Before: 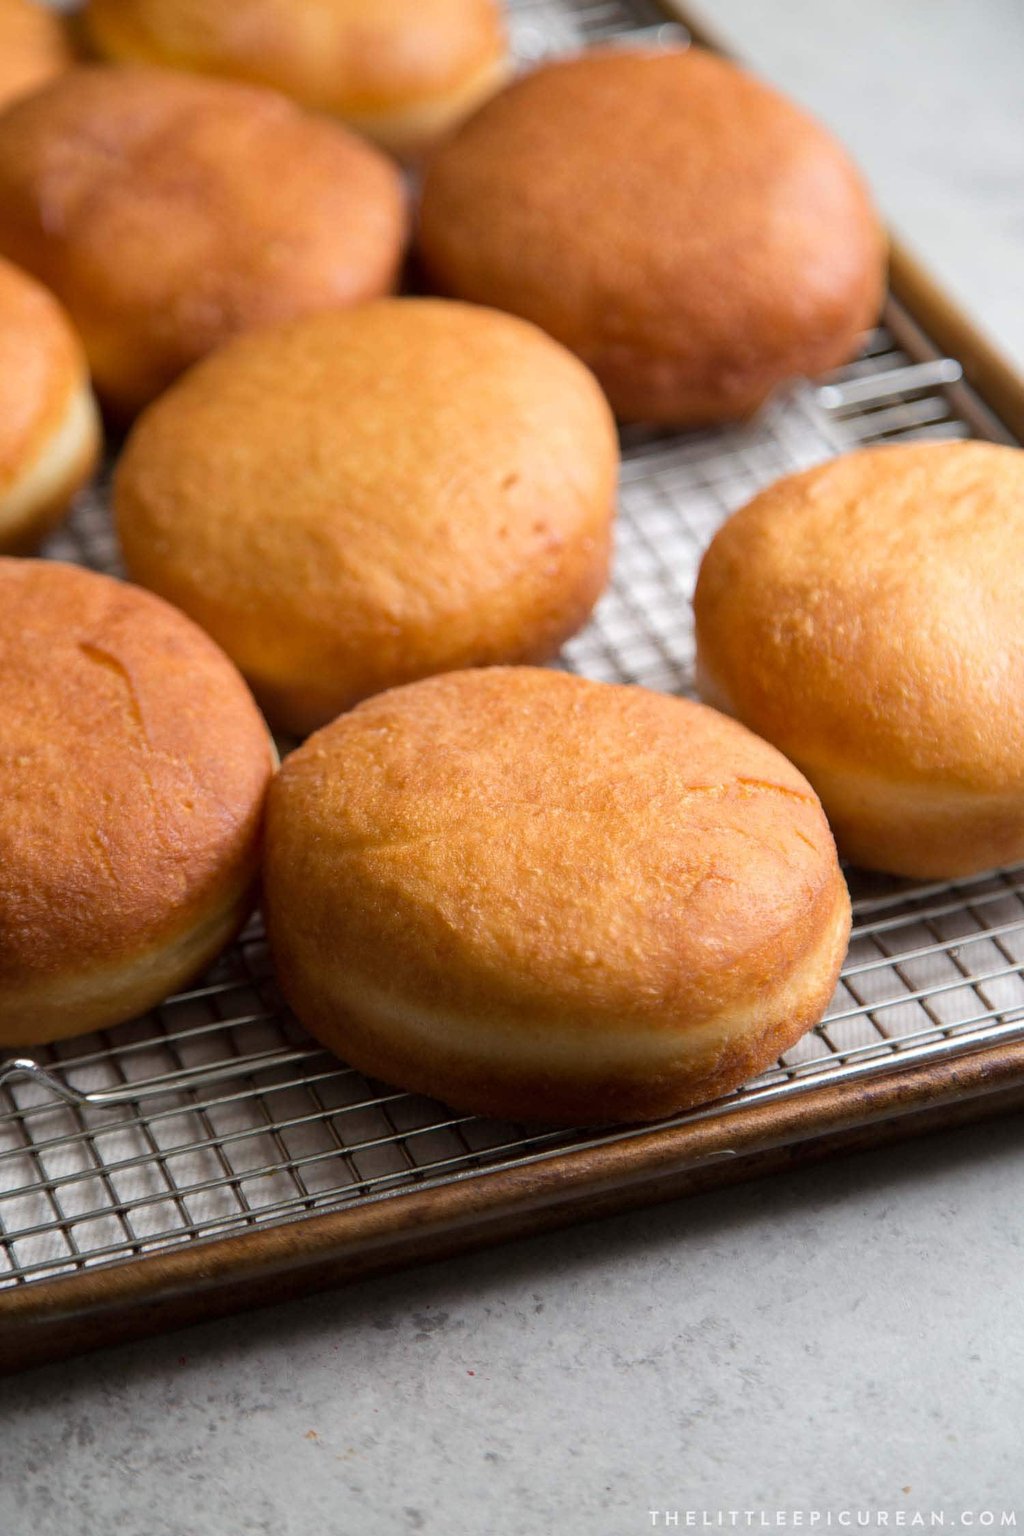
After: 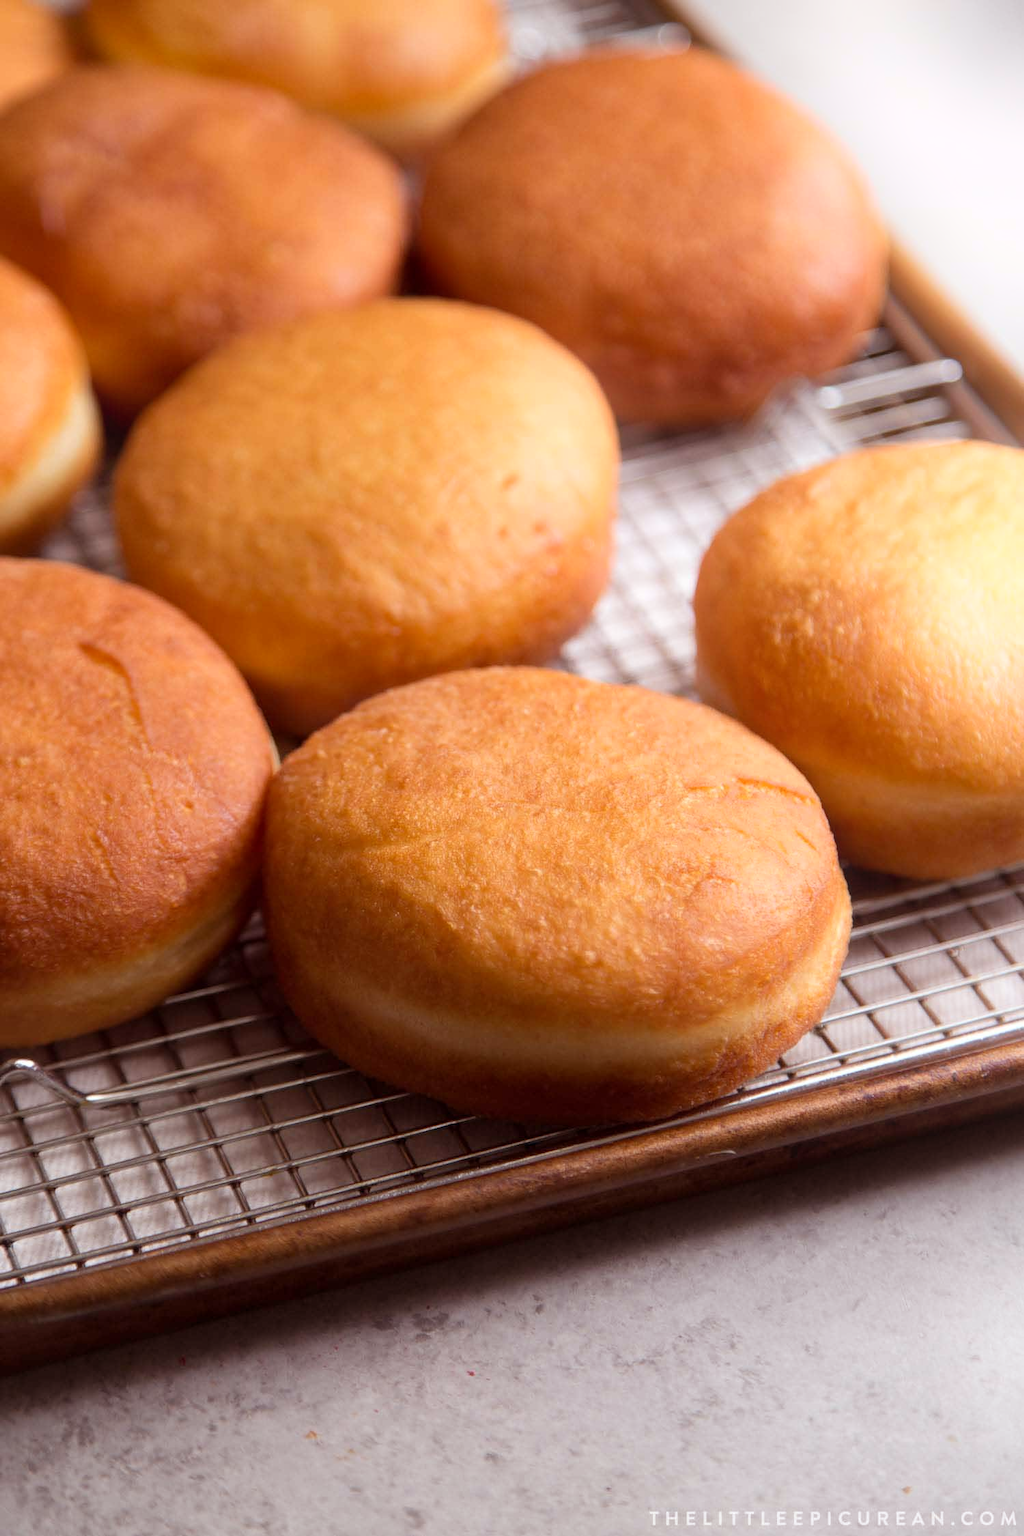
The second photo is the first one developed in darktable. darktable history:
rgb levels: mode RGB, independent channels, levels [[0, 0.474, 1], [0, 0.5, 1], [0, 0.5, 1]]
bloom: size 16%, threshold 98%, strength 20%
